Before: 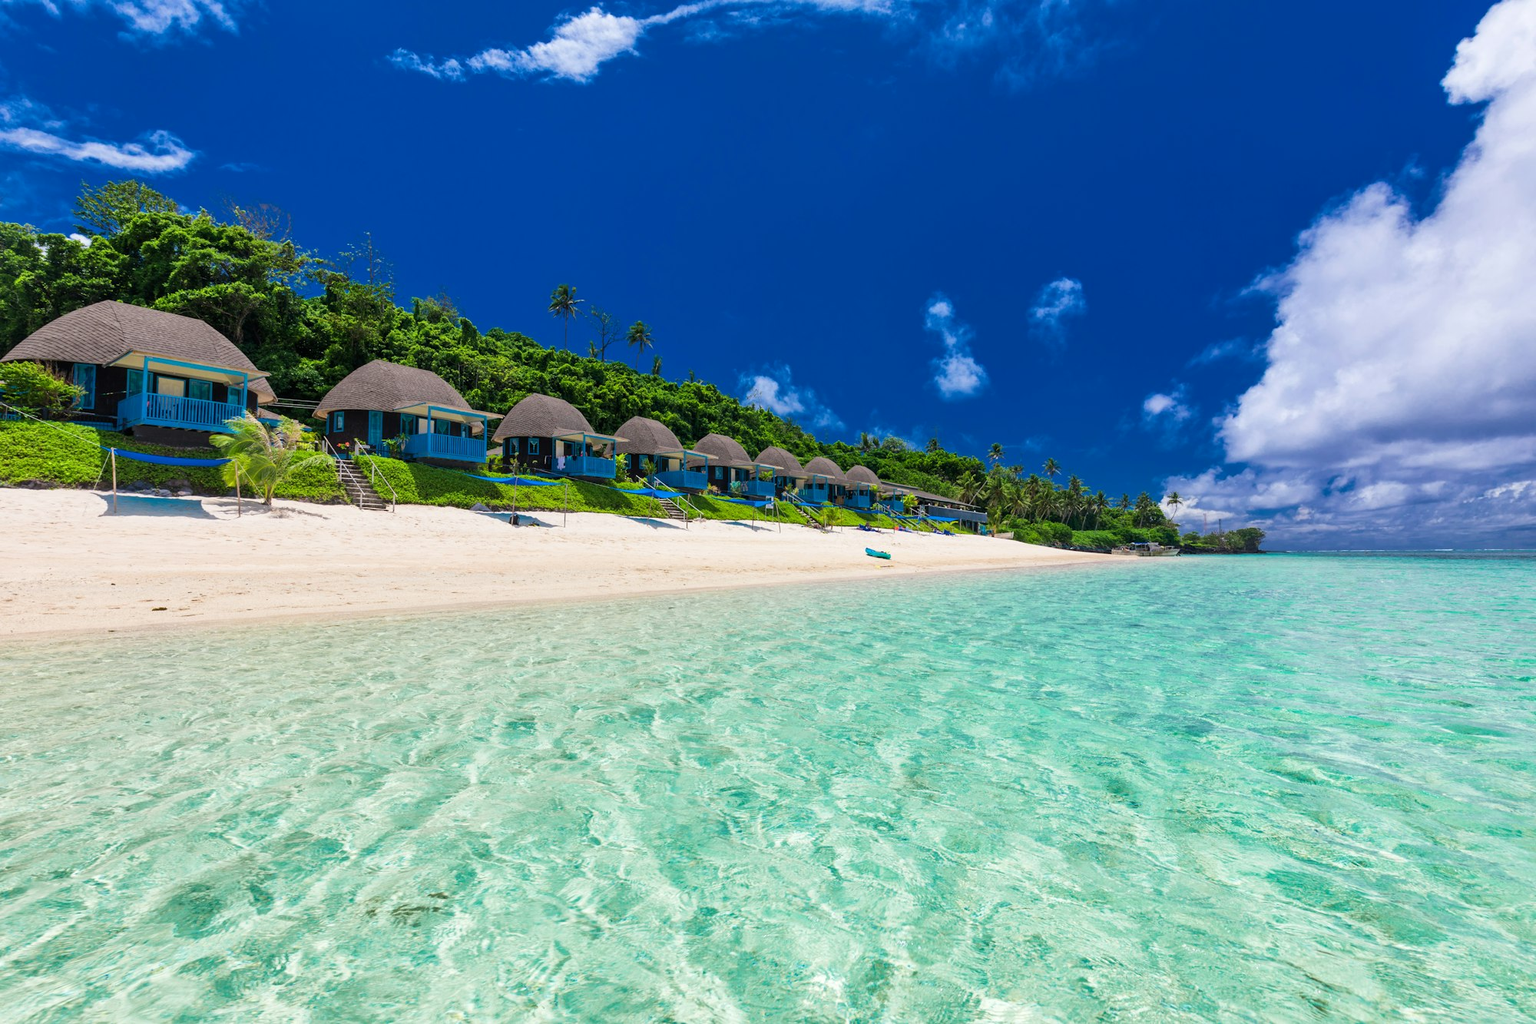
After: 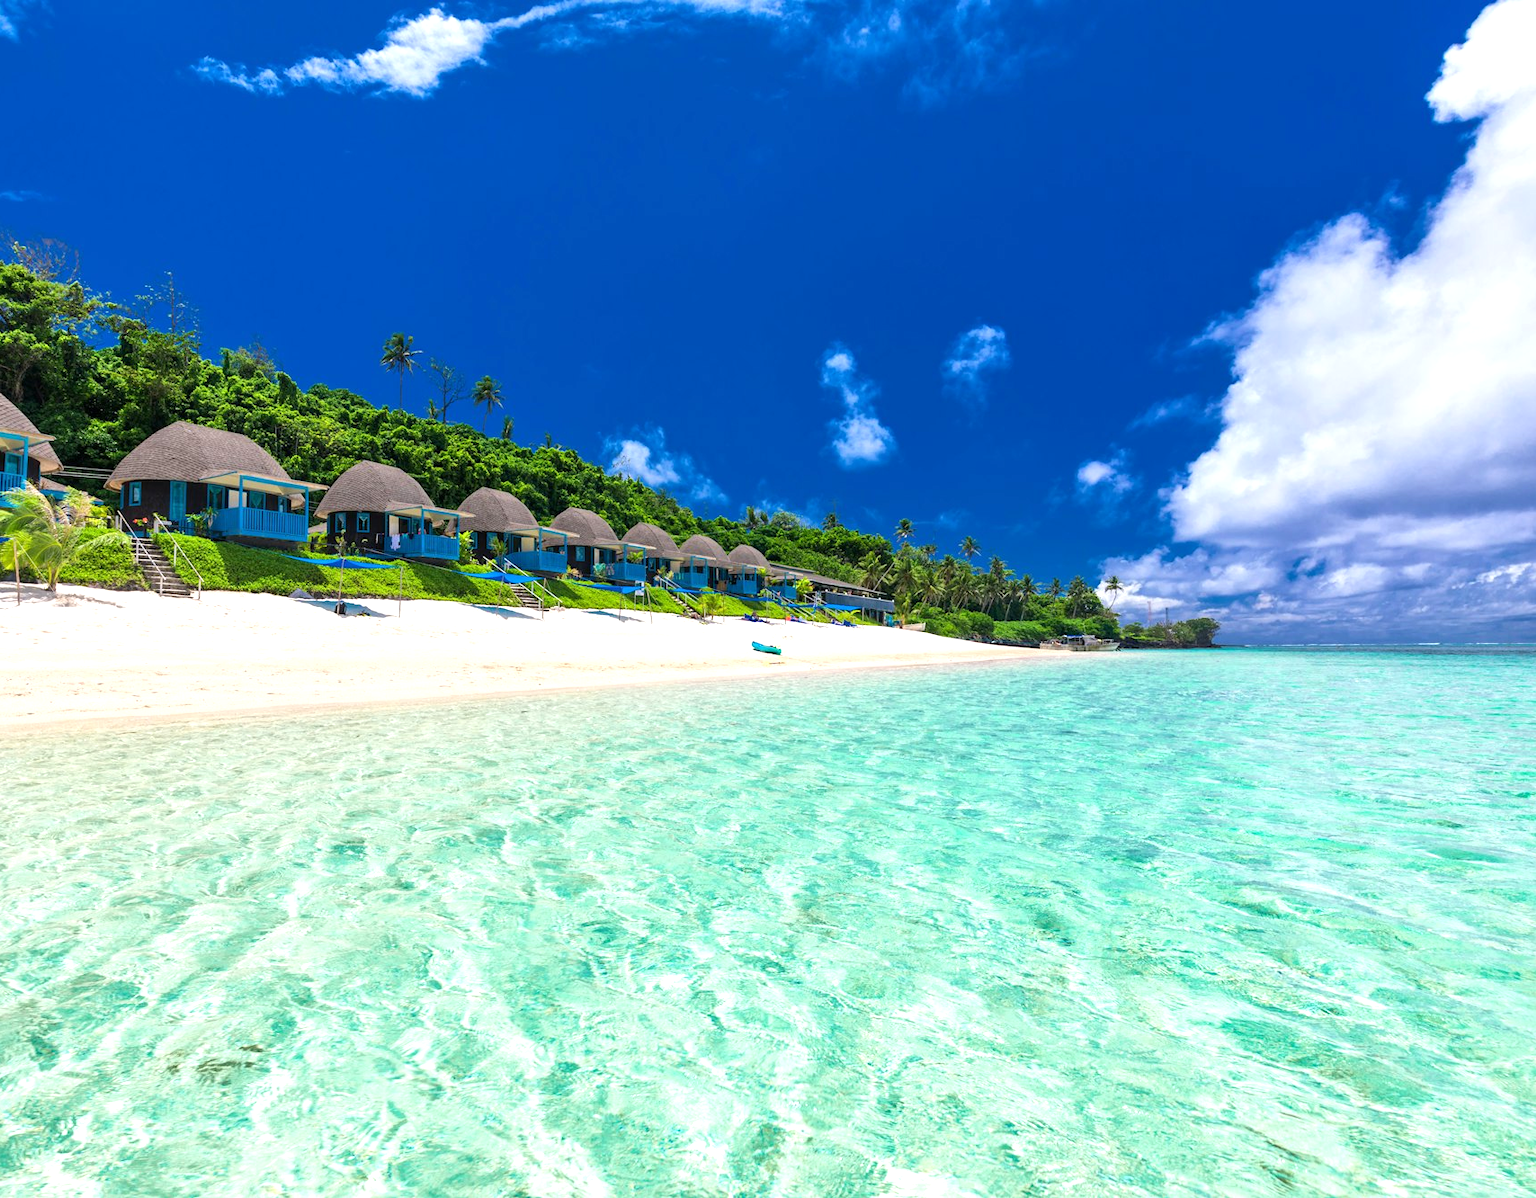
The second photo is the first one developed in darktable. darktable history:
crop and rotate: left 14.584%
exposure: exposure 0.566 EV, compensate highlight preservation false
